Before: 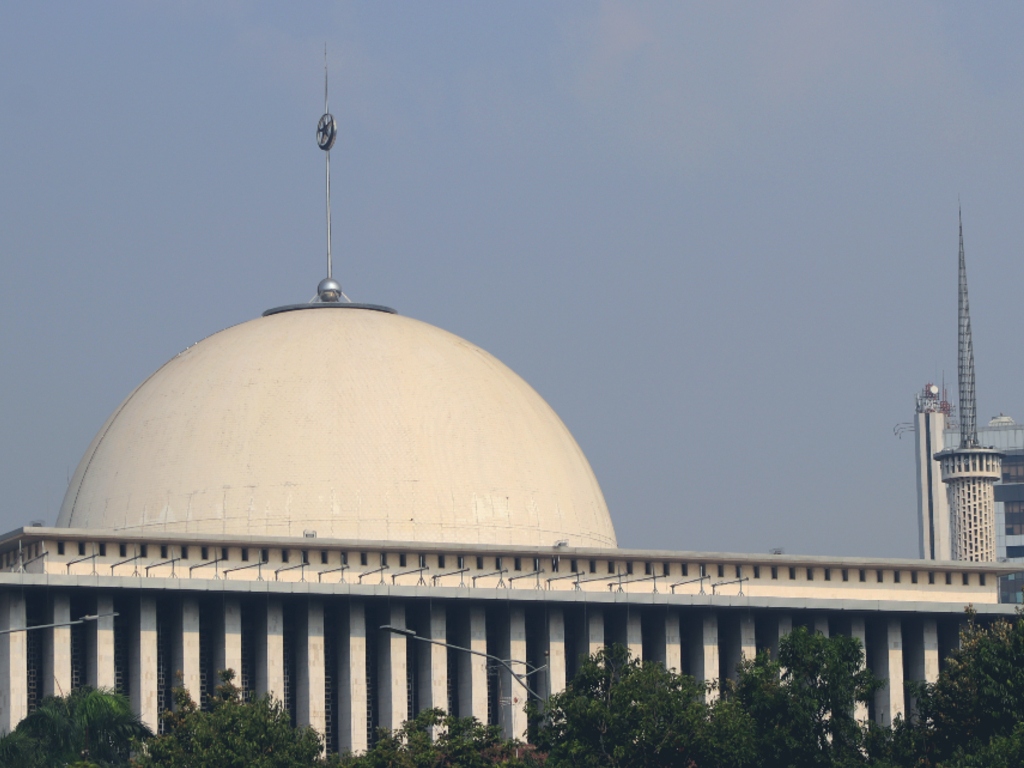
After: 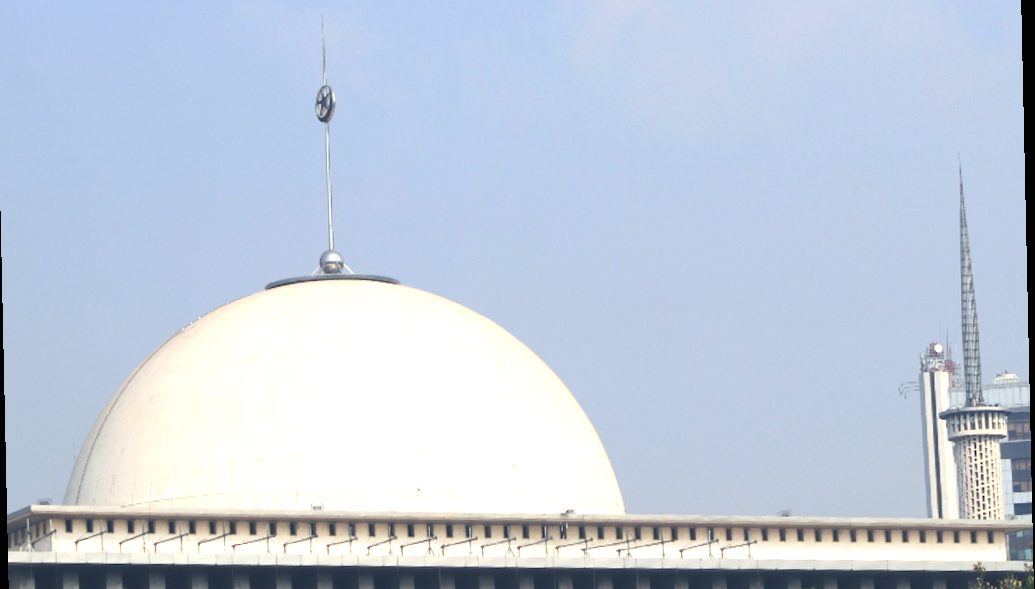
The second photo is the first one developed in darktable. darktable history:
crop: left 0.387%, top 5.469%, bottom 19.809%
rotate and perspective: rotation -1.24°, automatic cropping off
exposure: black level correction 0, exposure 1 EV, compensate exposure bias true, compensate highlight preservation false
